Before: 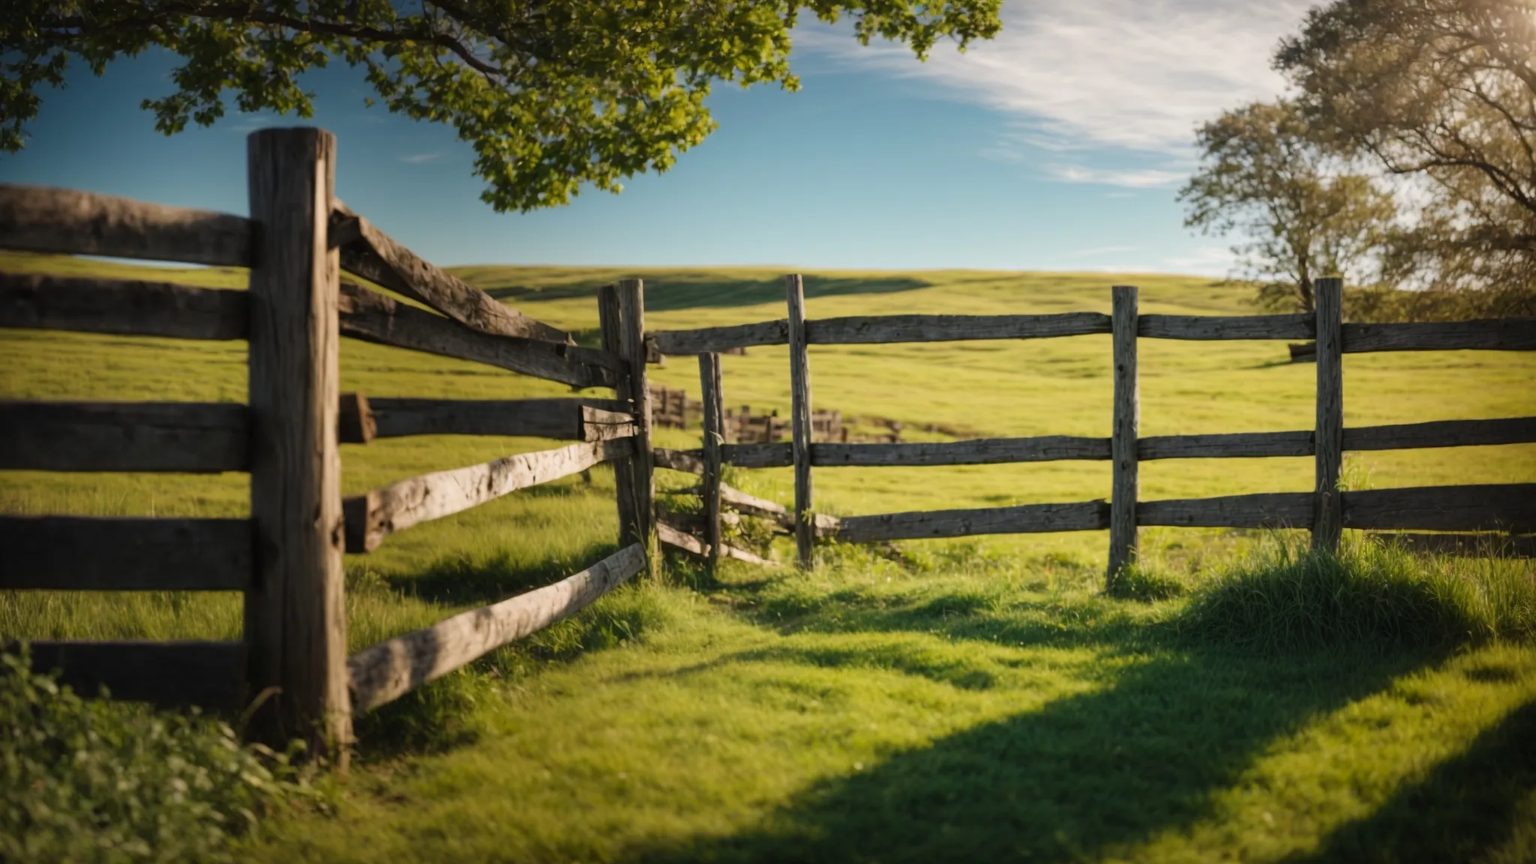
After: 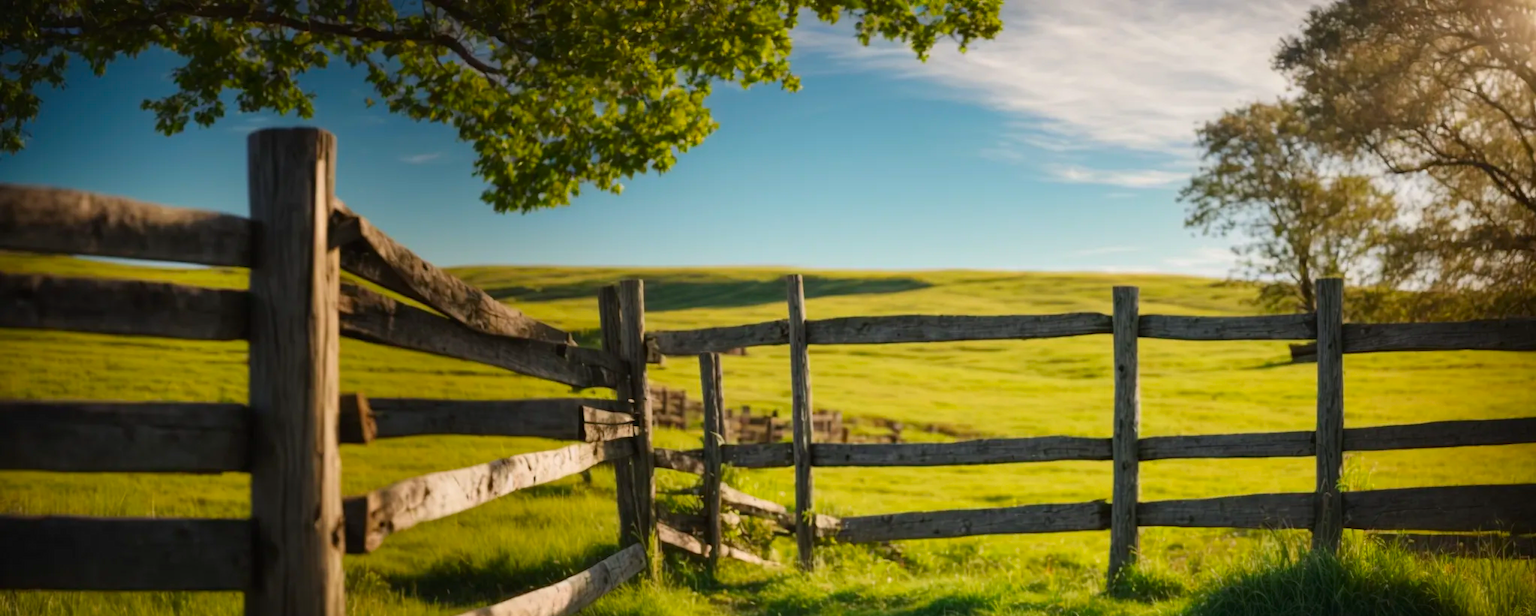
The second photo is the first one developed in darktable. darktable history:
contrast brightness saturation: brightness -0.02, saturation 0.35
crop: bottom 28.576%
